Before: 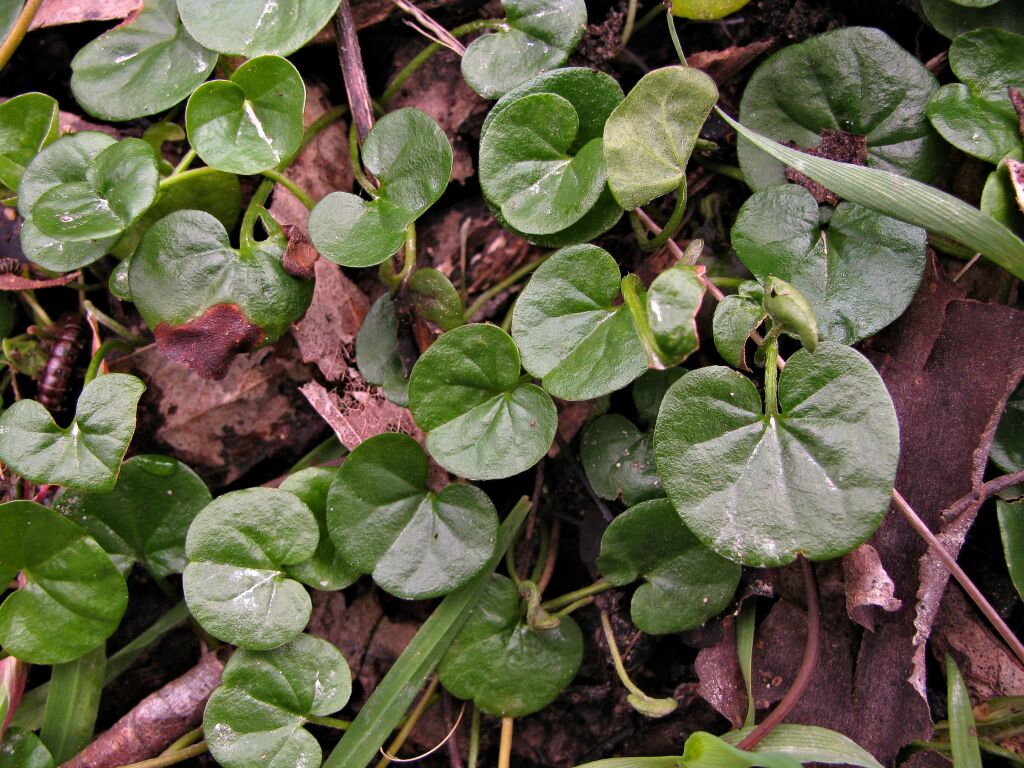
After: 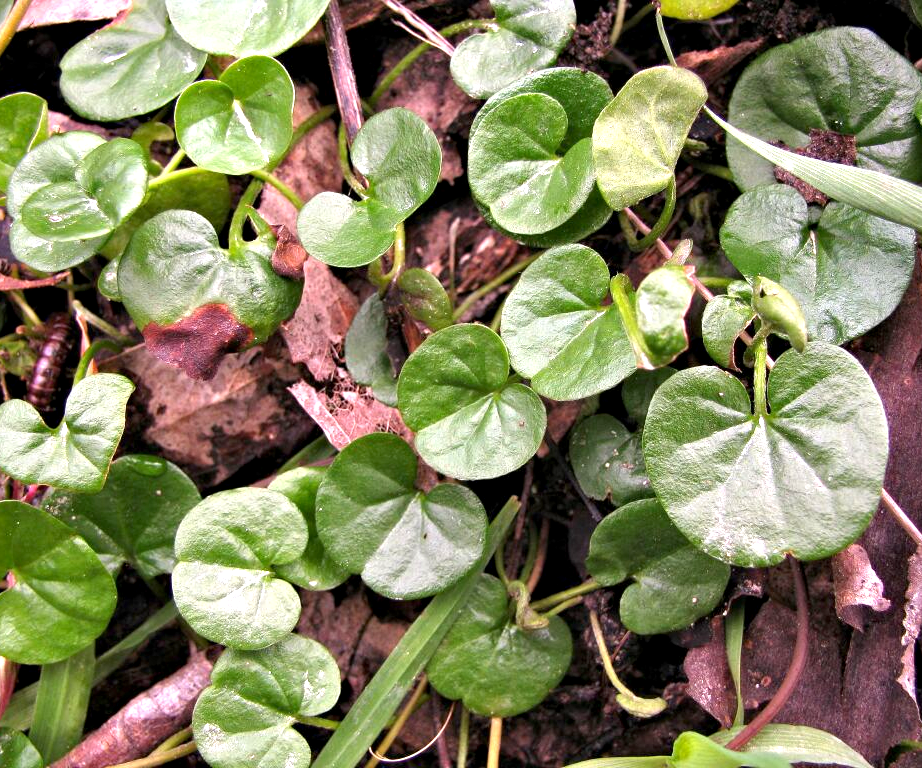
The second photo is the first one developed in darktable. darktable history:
crop and rotate: left 1.088%, right 8.807%
exposure: black level correction 0.001, exposure 1 EV, compensate highlight preservation false
